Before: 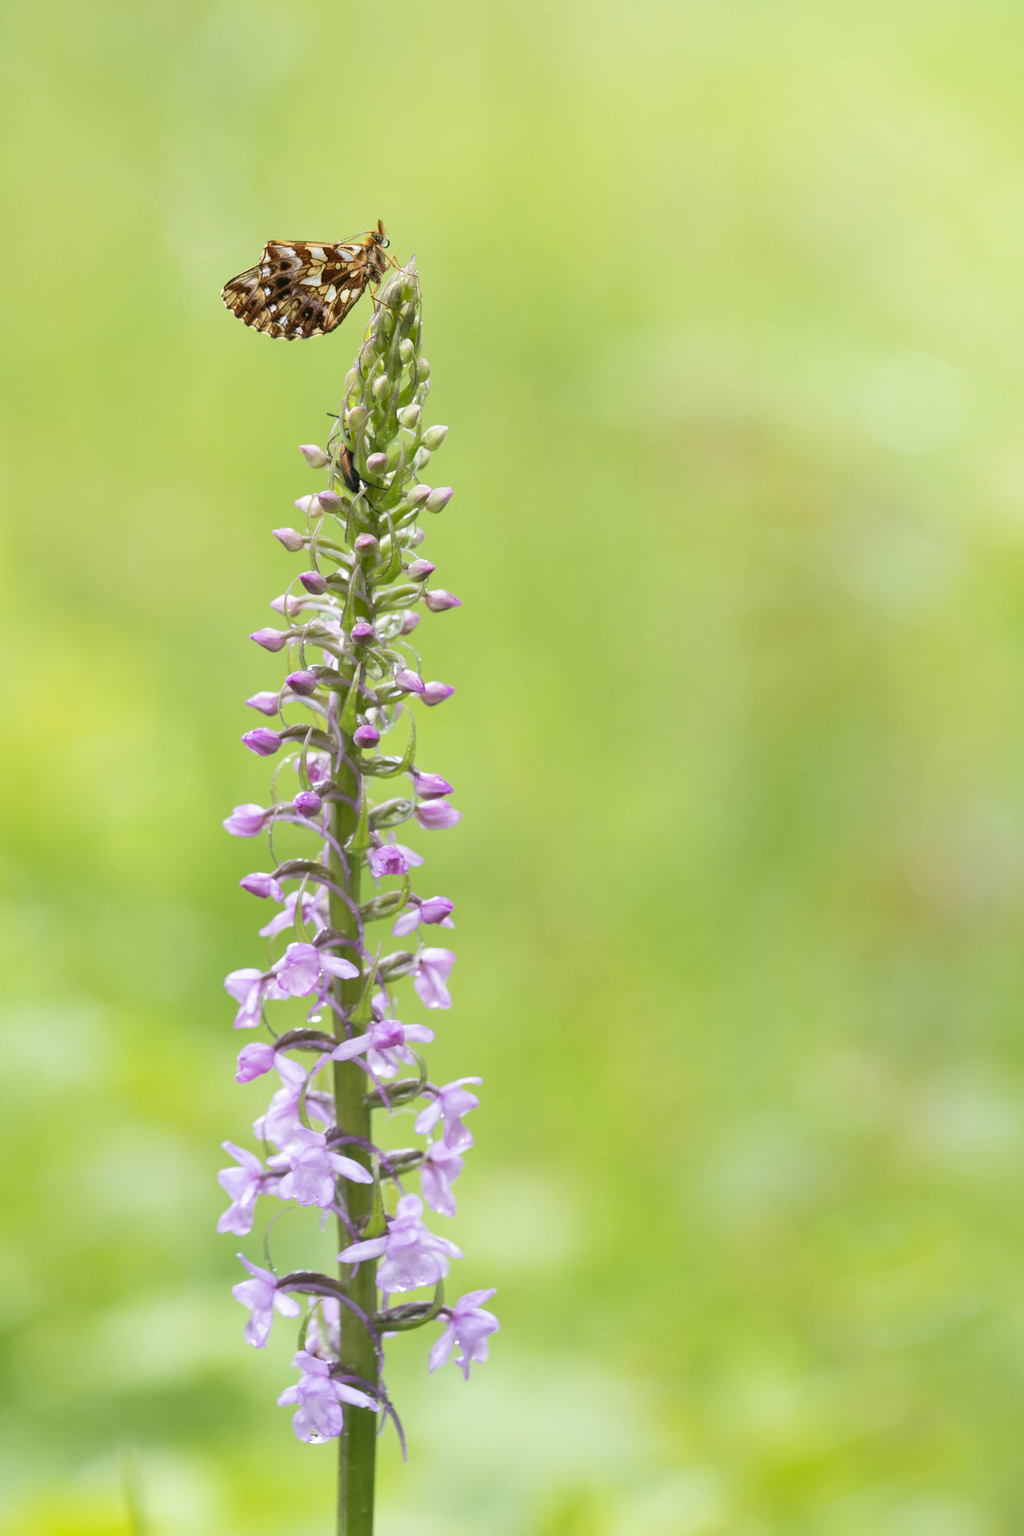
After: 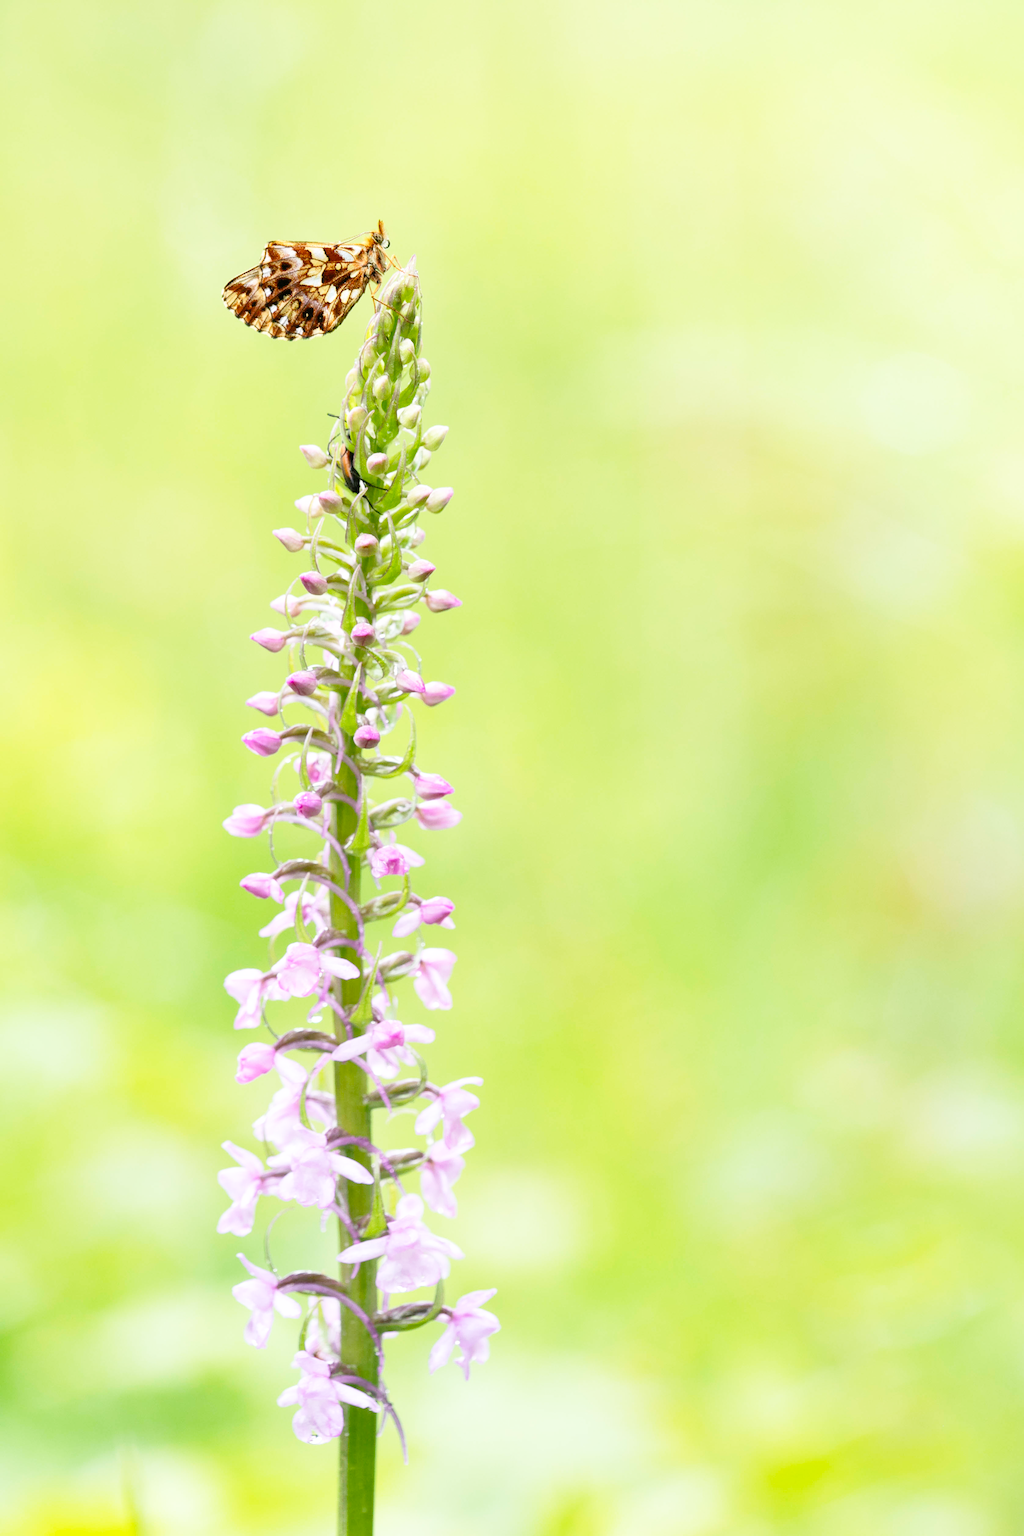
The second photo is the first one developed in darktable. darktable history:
base curve: curves: ch0 [(0, 0) (0.008, 0.007) (0.022, 0.029) (0.048, 0.089) (0.092, 0.197) (0.191, 0.399) (0.275, 0.534) (0.357, 0.65) (0.477, 0.78) (0.542, 0.833) (0.799, 0.973) (1, 1)], preserve colors none
tone equalizer: on, module defaults
